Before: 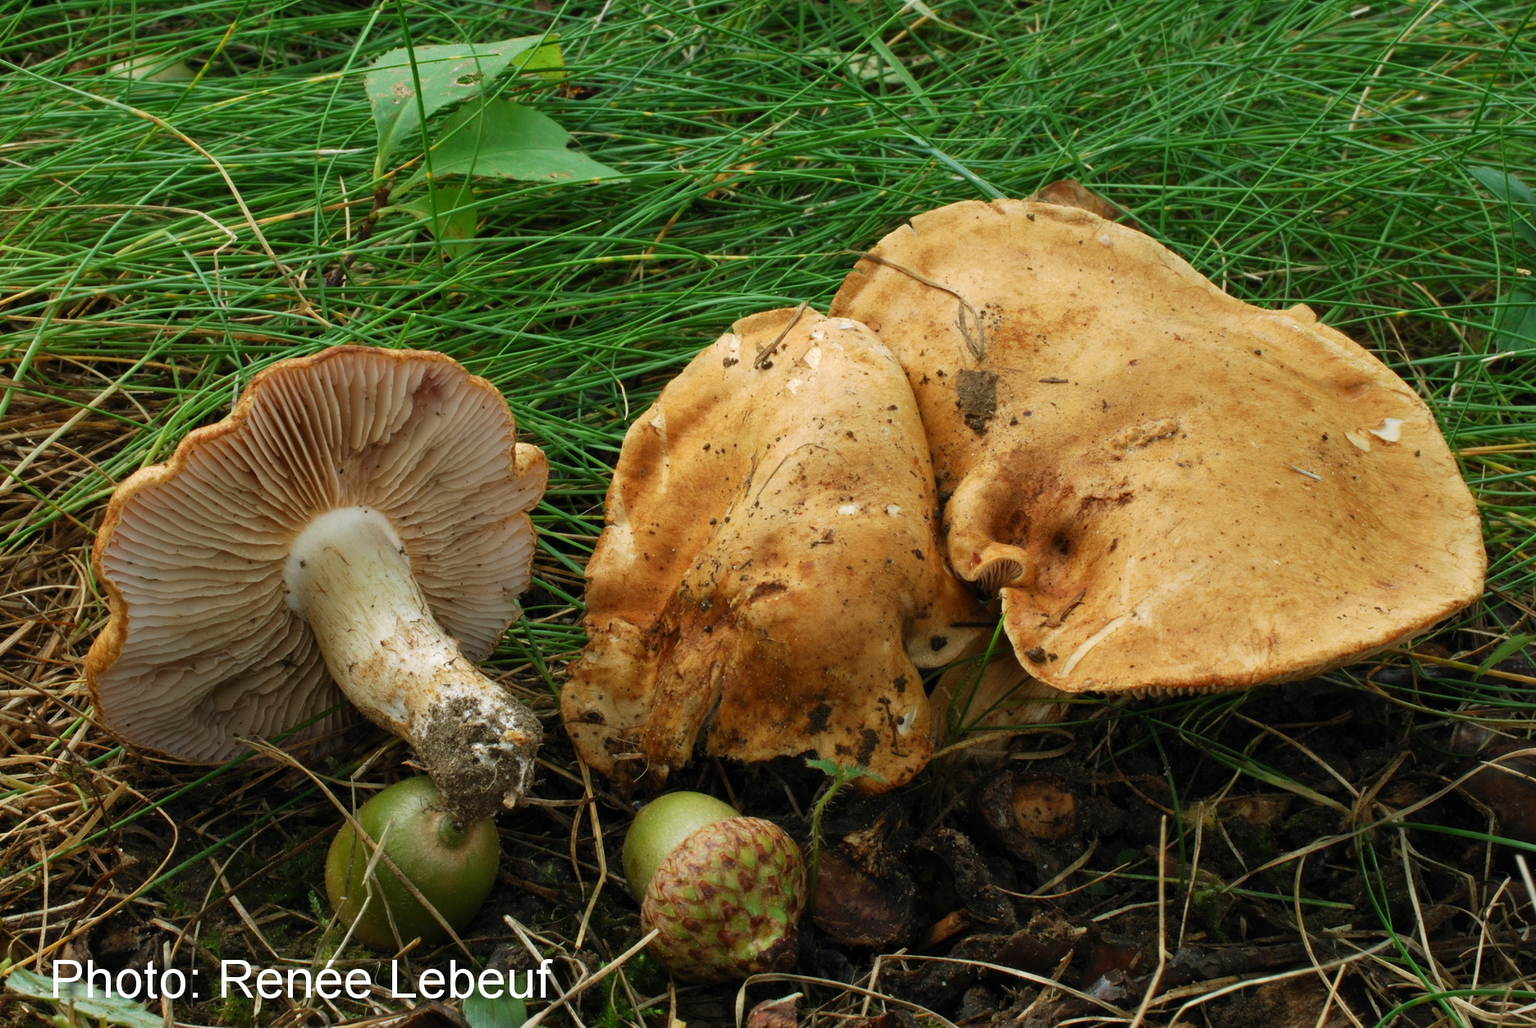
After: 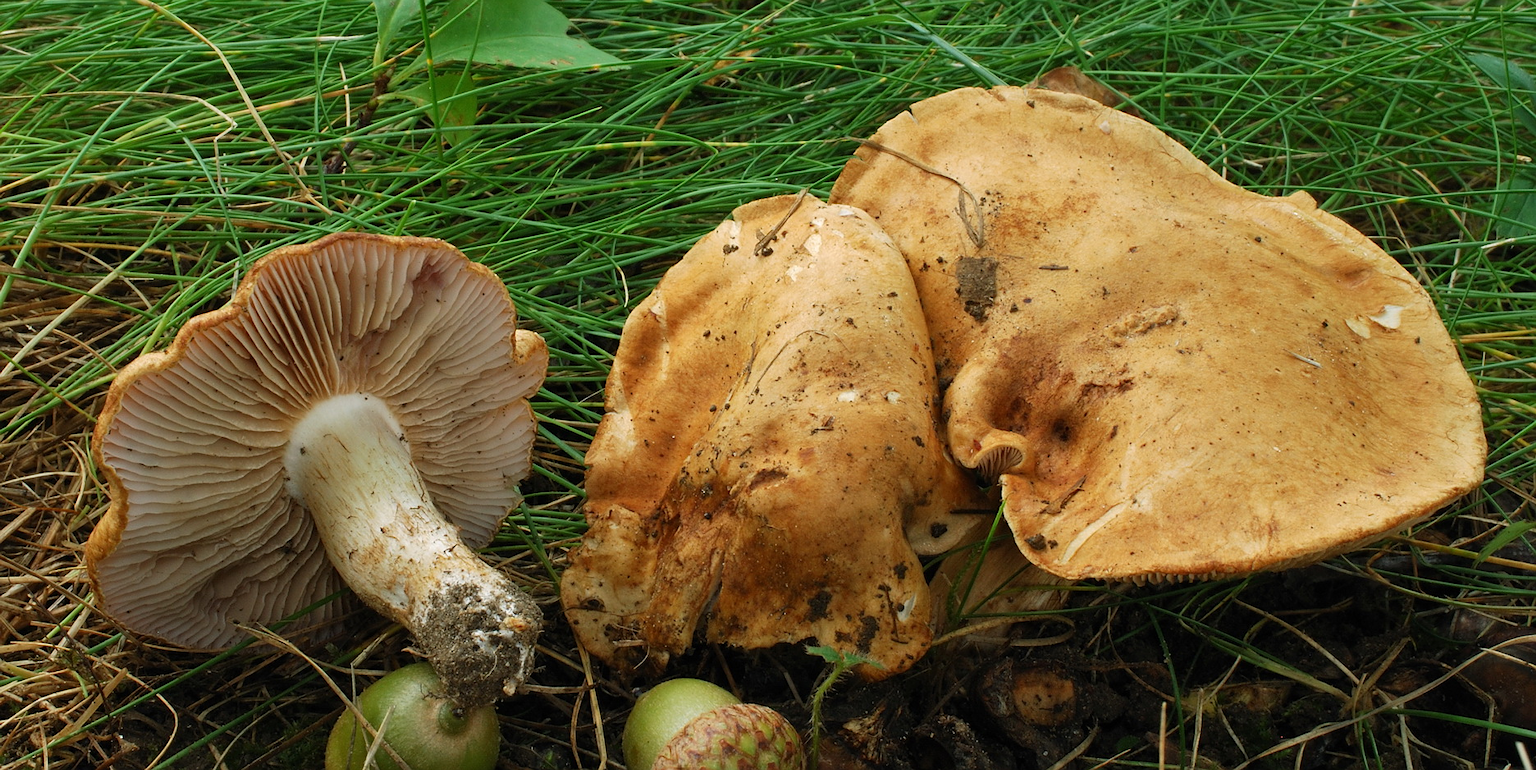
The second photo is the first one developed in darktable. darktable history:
crop: top 11.038%, bottom 13.962%
sharpen: radius 0.969, amount 0.604
